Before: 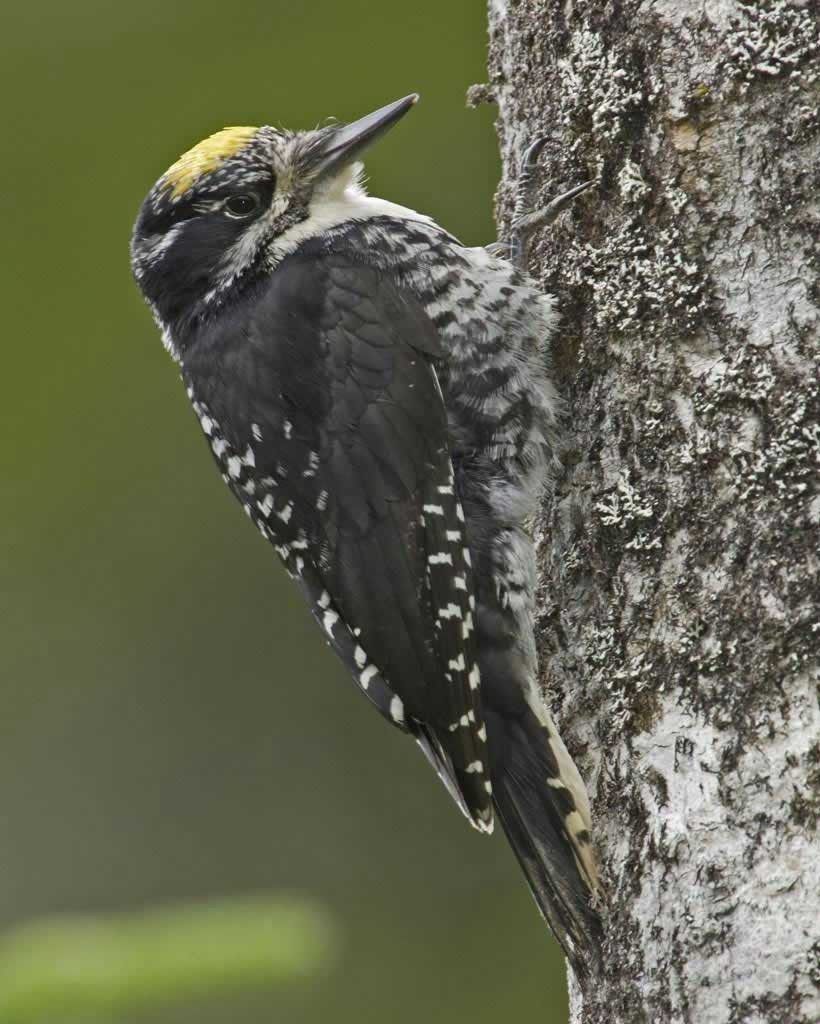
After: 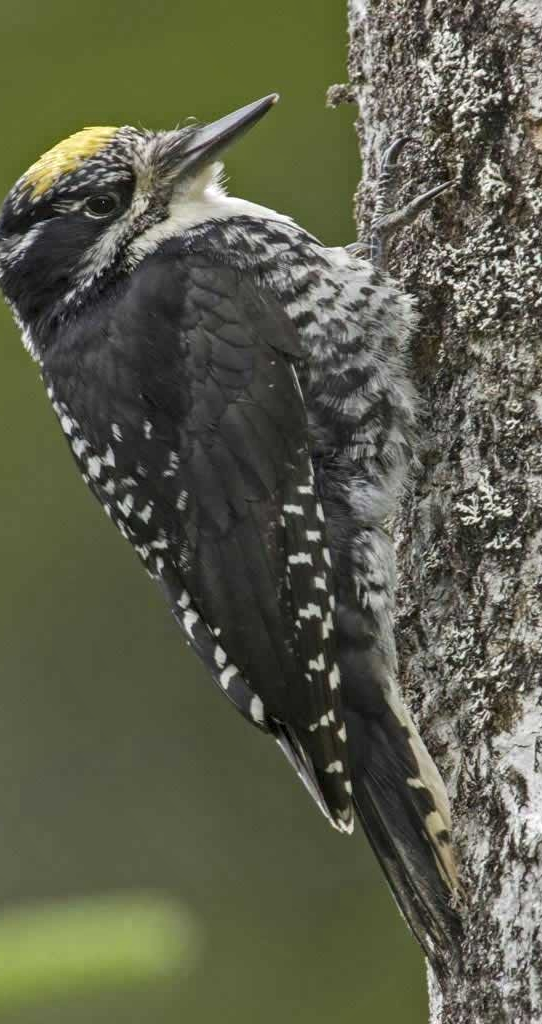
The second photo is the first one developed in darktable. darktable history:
local contrast: on, module defaults
crop: left 17.143%, right 16.721%
